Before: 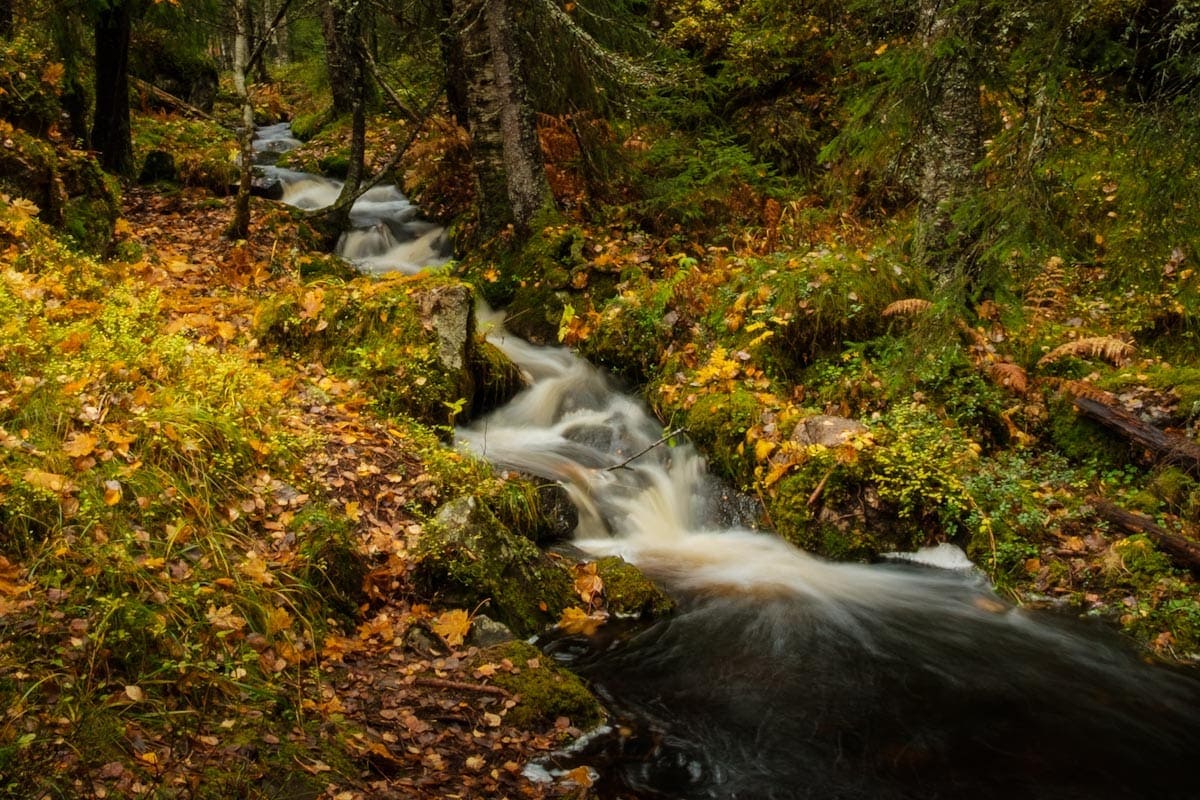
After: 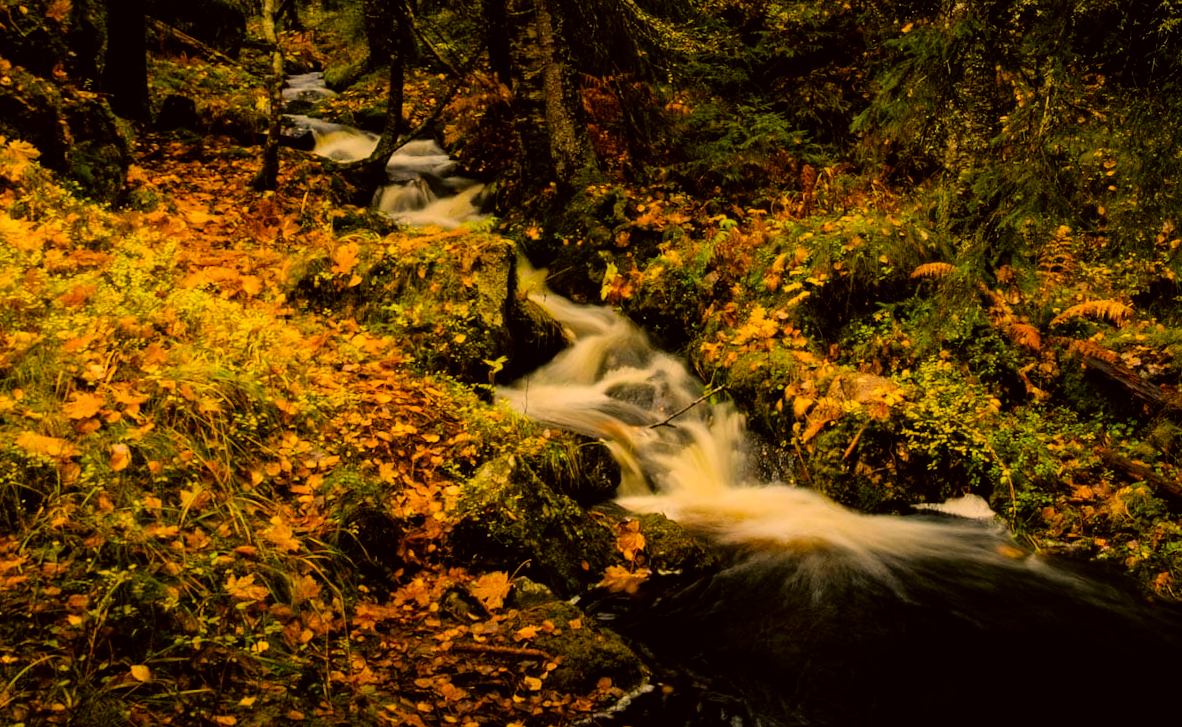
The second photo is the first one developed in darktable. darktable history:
color correction: highlights a* 17.94, highlights b* 35.39, shadows a* 1.48, shadows b* 6.42, saturation 1.01
rotate and perspective: rotation -0.013°, lens shift (vertical) -0.027, lens shift (horizontal) 0.178, crop left 0.016, crop right 0.989, crop top 0.082, crop bottom 0.918
filmic rgb: hardness 4.17, contrast 1.364, color science v6 (2022)
color balance rgb: perceptual saturation grading › global saturation 30%, global vibrance 20%
